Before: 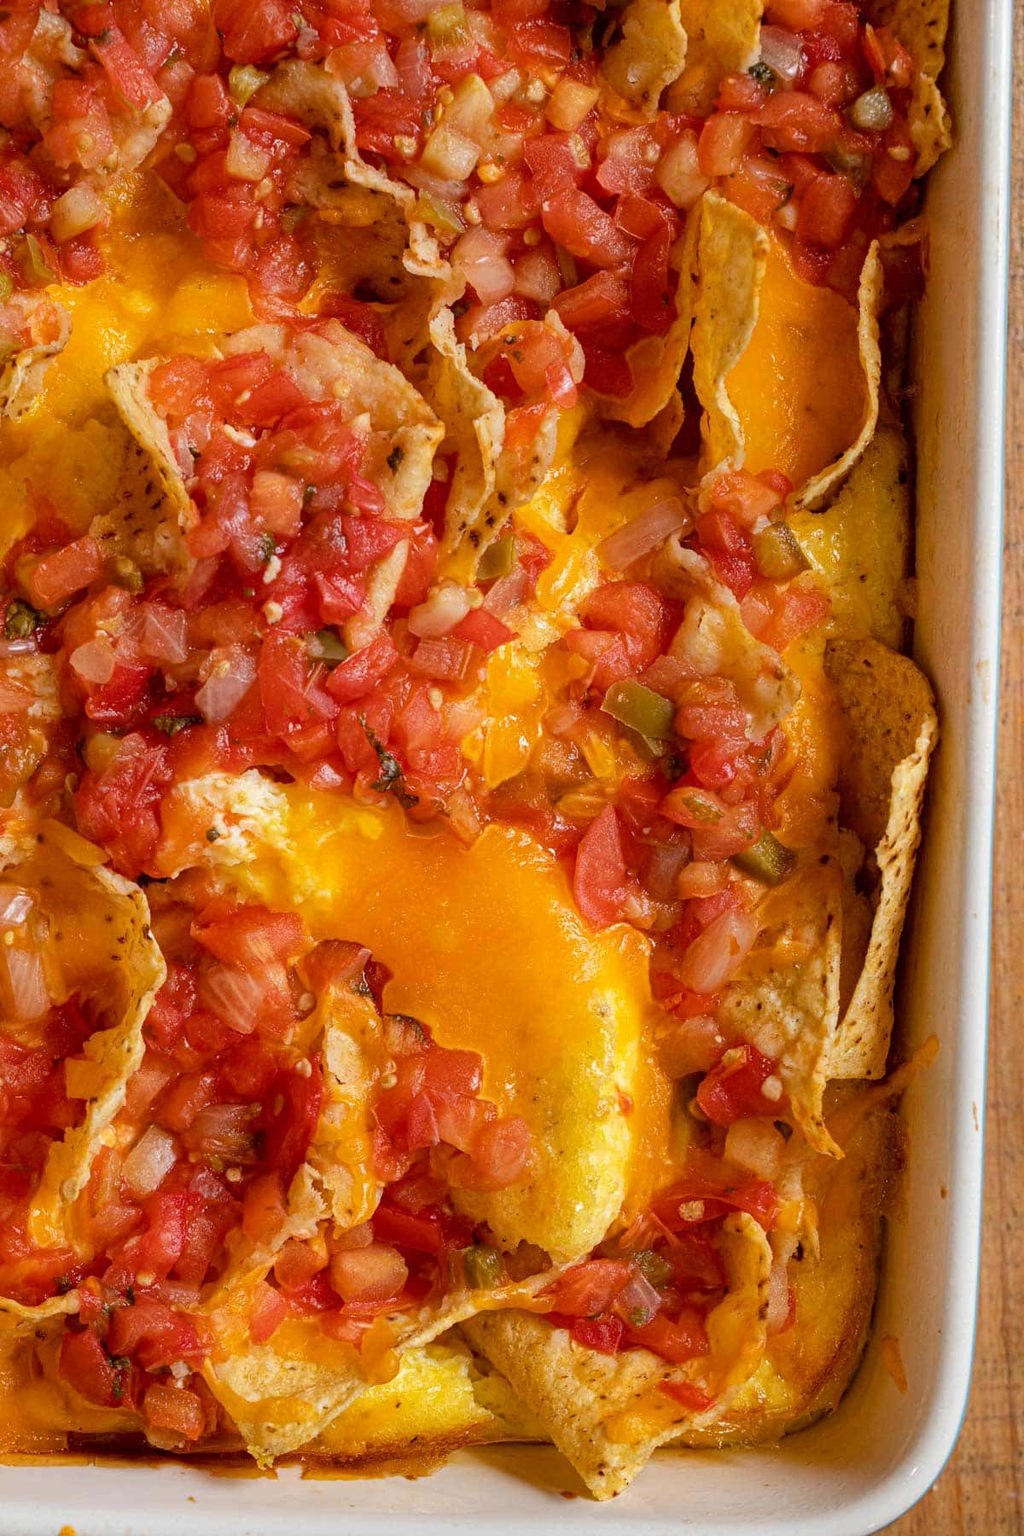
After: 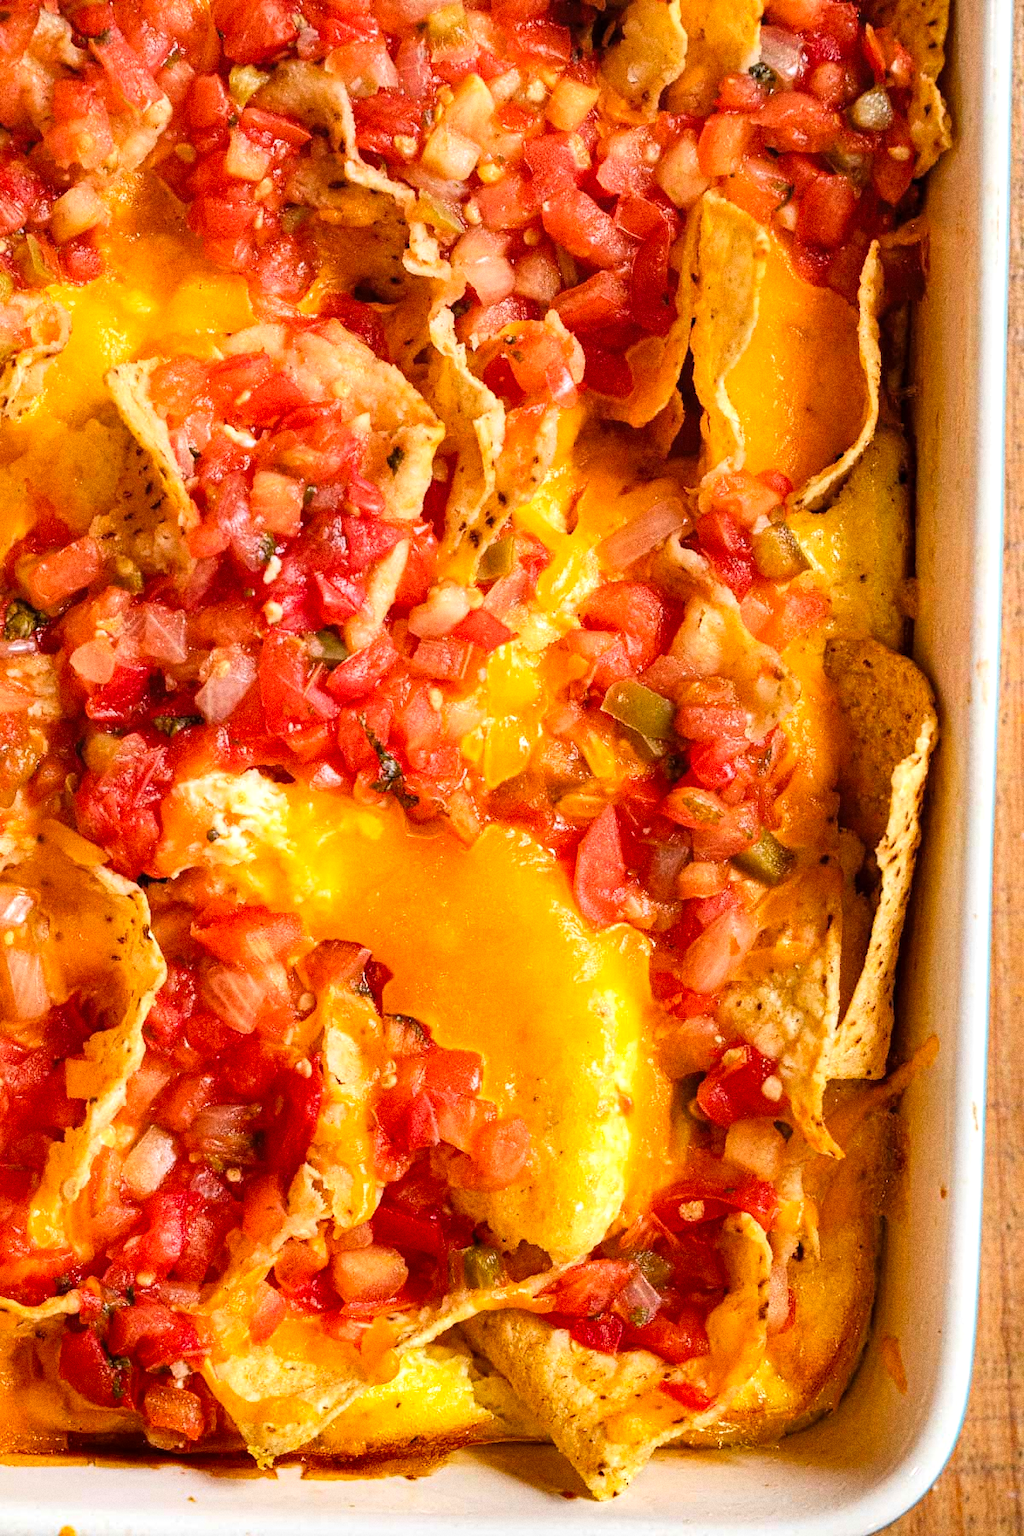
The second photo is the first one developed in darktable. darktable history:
shadows and highlights: radius 264.75, soften with gaussian
exposure: black level correction 0, exposure 0.5 EV, compensate exposure bias true, compensate highlight preservation false
grain: coarseness 8.68 ISO, strength 31.94%
tone curve: curves: ch0 [(0, 0) (0.004, 0.001) (0.133, 0.112) (0.325, 0.362) (0.832, 0.893) (1, 1)], color space Lab, linked channels, preserve colors none
